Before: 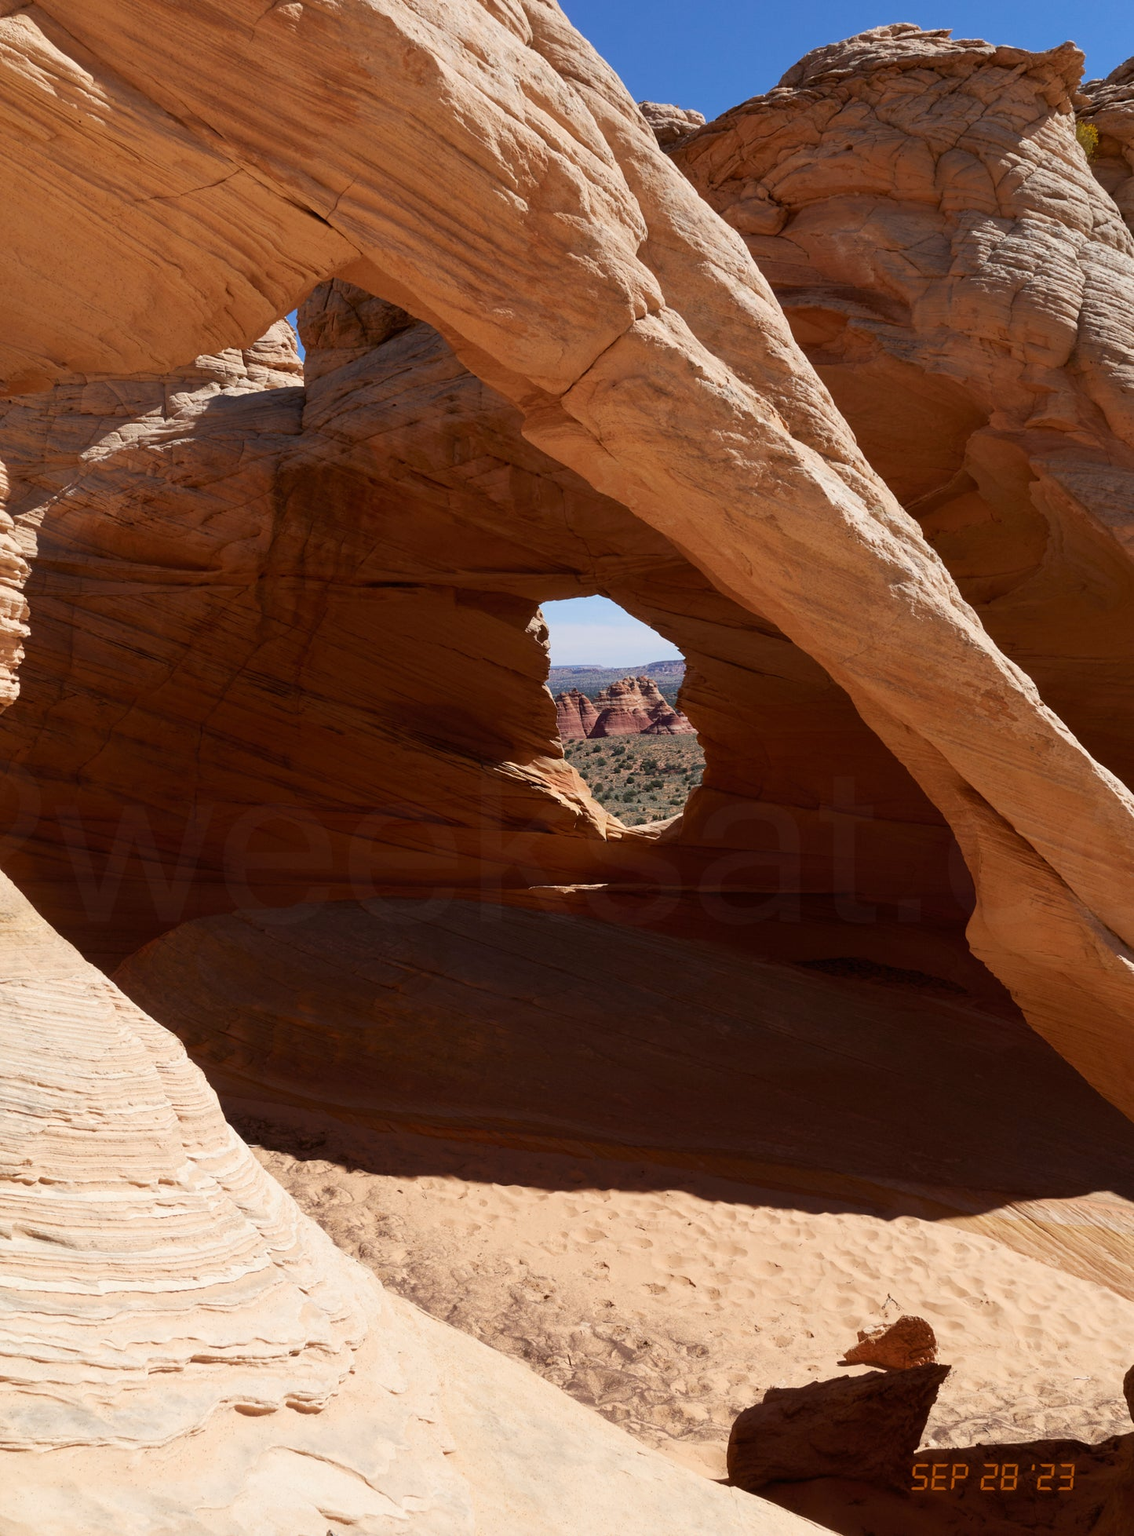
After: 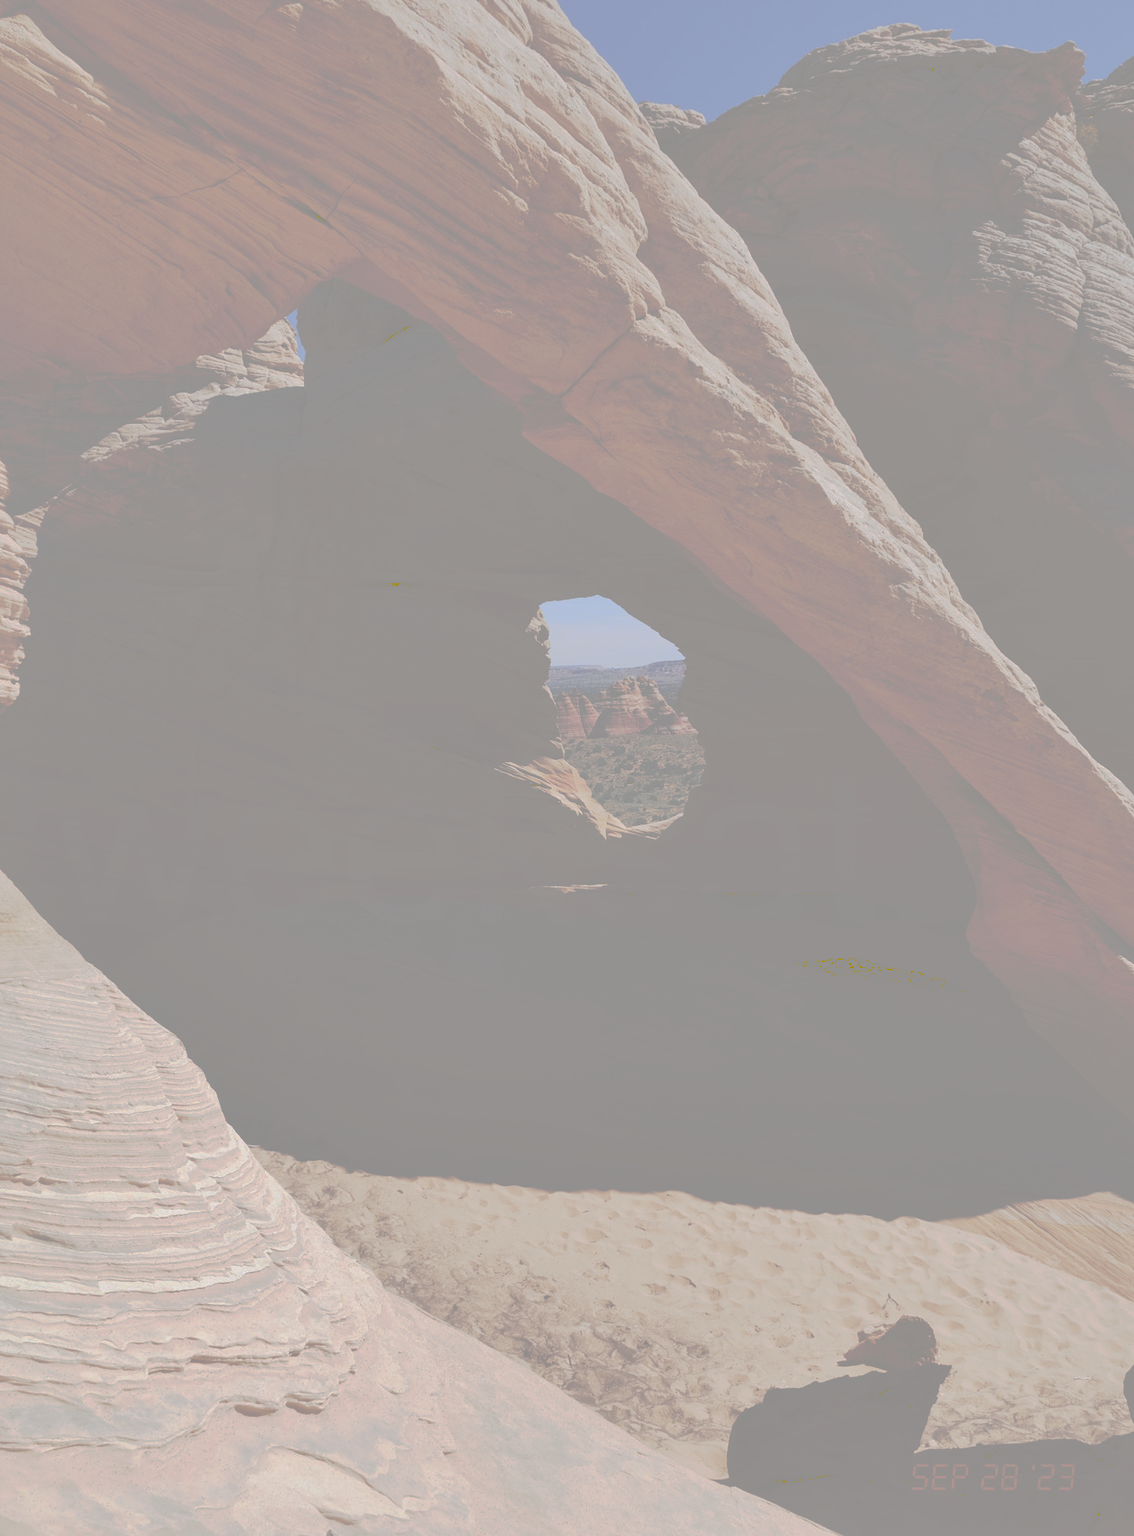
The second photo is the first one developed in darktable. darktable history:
exposure: compensate exposure bias true, compensate highlight preservation false
white balance: red 0.976, blue 1.04
tone curve: curves: ch0 [(0, 0) (0.003, 0.626) (0.011, 0.626) (0.025, 0.63) (0.044, 0.631) (0.069, 0.632) (0.1, 0.636) (0.136, 0.637) (0.177, 0.641) (0.224, 0.642) (0.277, 0.646) (0.335, 0.649) (0.399, 0.661) (0.468, 0.679) (0.543, 0.702) (0.623, 0.732) (0.709, 0.769) (0.801, 0.804) (0.898, 0.847) (1, 1)], preserve colors none
shadows and highlights: shadows -20, white point adjustment -2, highlights -35
